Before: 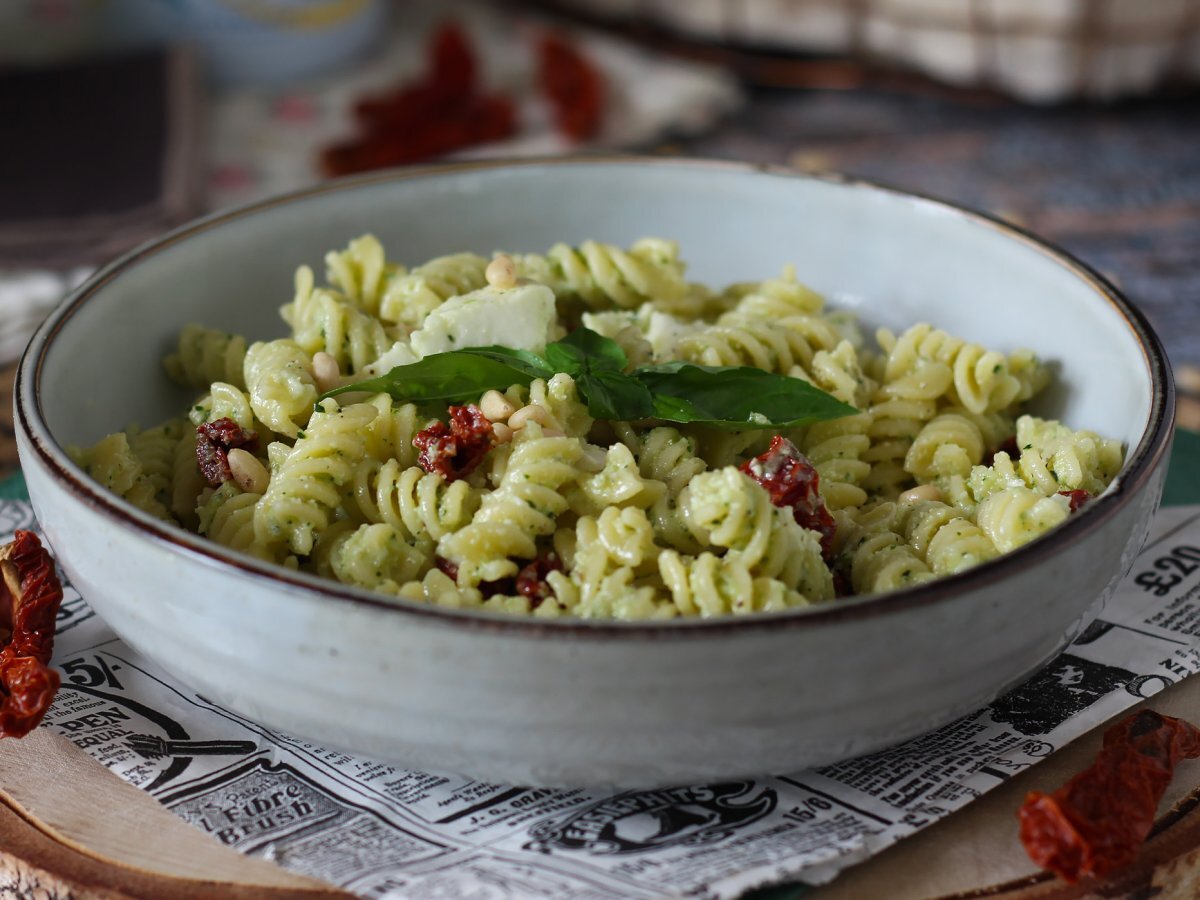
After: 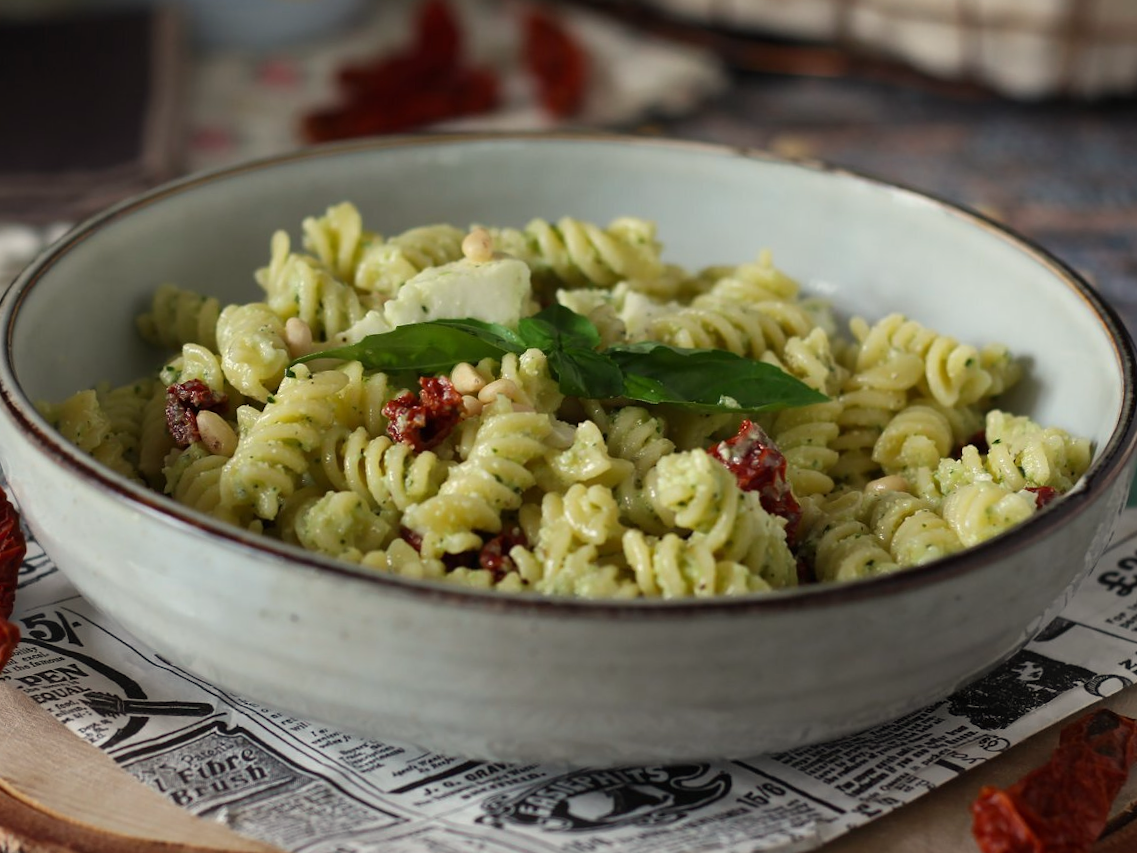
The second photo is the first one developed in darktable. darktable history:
crop and rotate: angle -2.38°
white balance: red 1.029, blue 0.92
